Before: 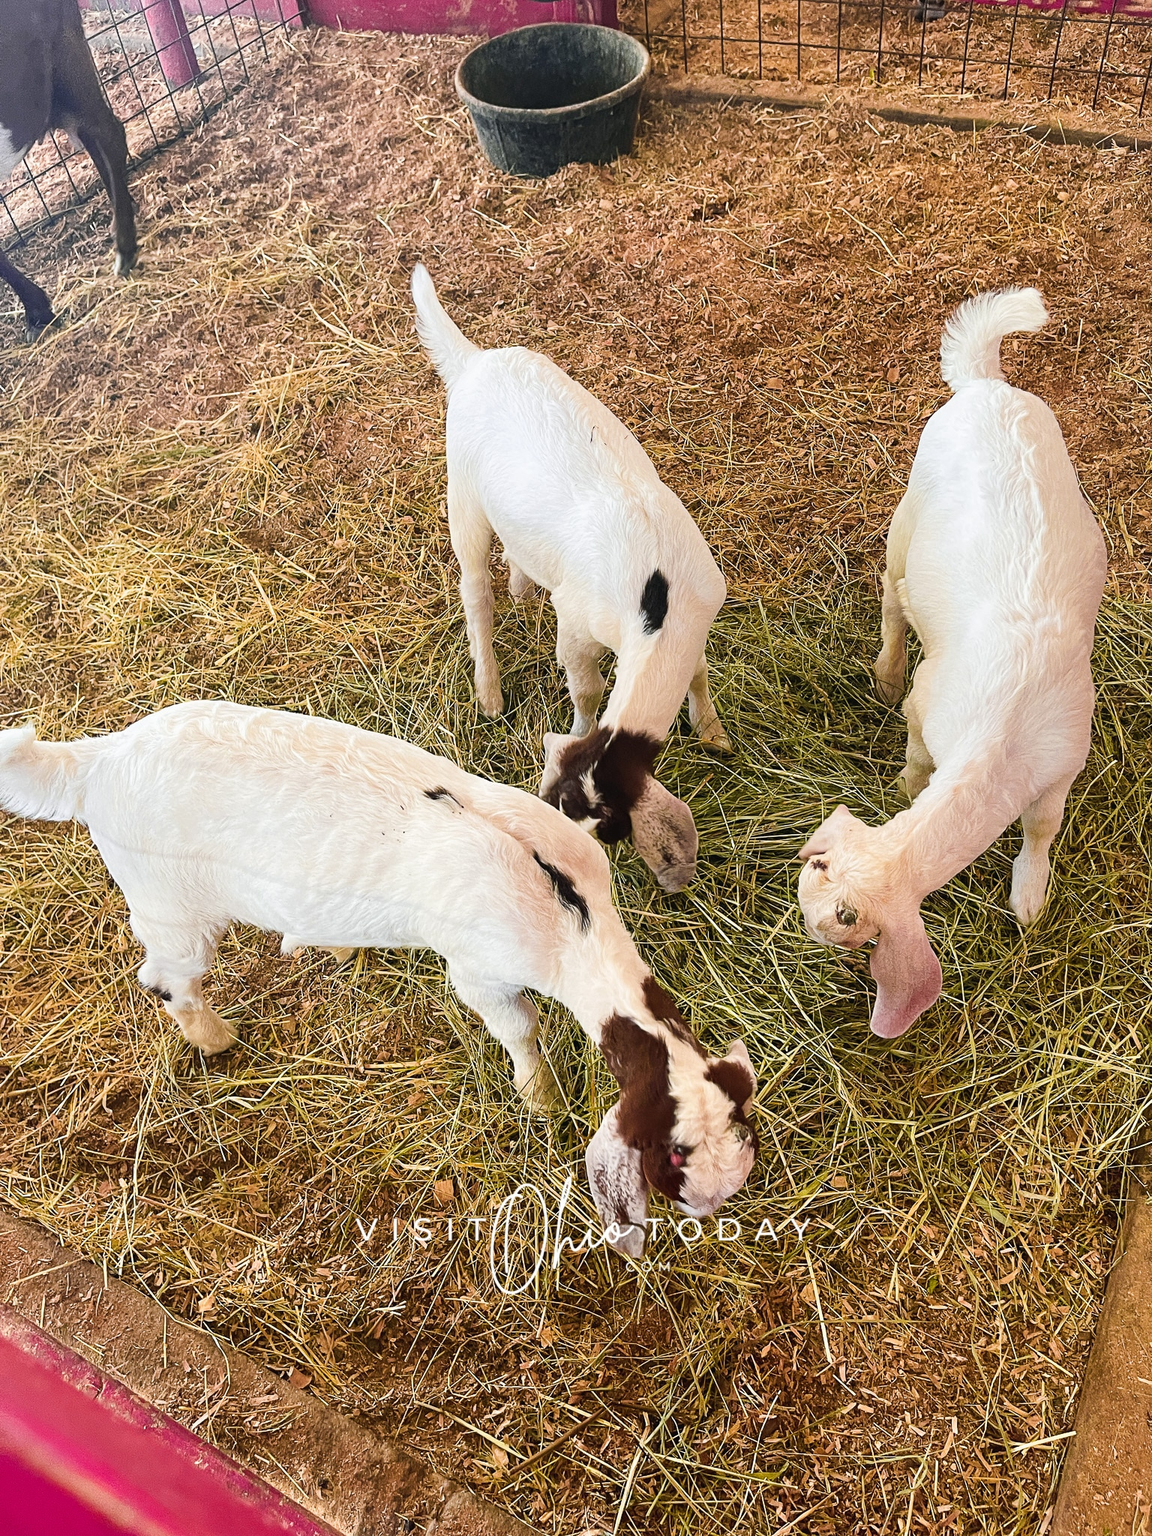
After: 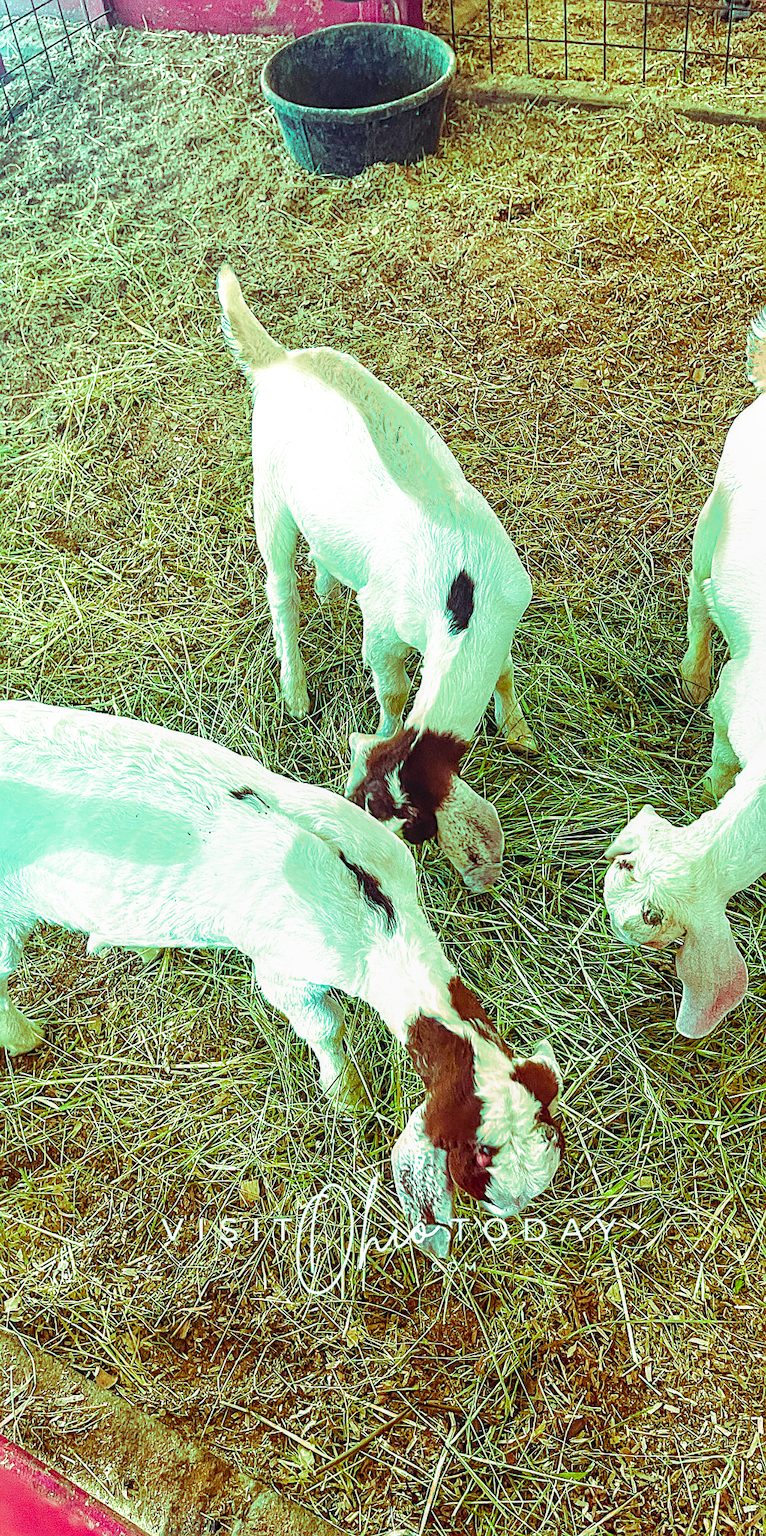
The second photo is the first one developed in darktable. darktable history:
crop: left 16.899%, right 16.556%
sharpen: on, module defaults
exposure: exposure 0.559 EV, compensate highlight preservation false
filmic rgb: black relative exposure -16 EV, threshold -0.33 EV, transition 3.19 EV, structure ↔ texture 100%, target black luminance 0%, hardness 7.57, latitude 72.96%, contrast 0.908, highlights saturation mix 10%, shadows ↔ highlights balance -0.38%, add noise in highlights 0, preserve chrominance no, color science v4 (2020), iterations of high-quality reconstruction 10, enable highlight reconstruction true
color balance rgb: shadows lift › luminance 0.49%, shadows lift › chroma 6.83%, shadows lift › hue 300.29°, power › hue 208.98°, highlights gain › luminance 20.24%, highlights gain › chroma 13.17%, highlights gain › hue 173.85°, perceptual saturation grading › global saturation 18.05%
local contrast: on, module defaults
